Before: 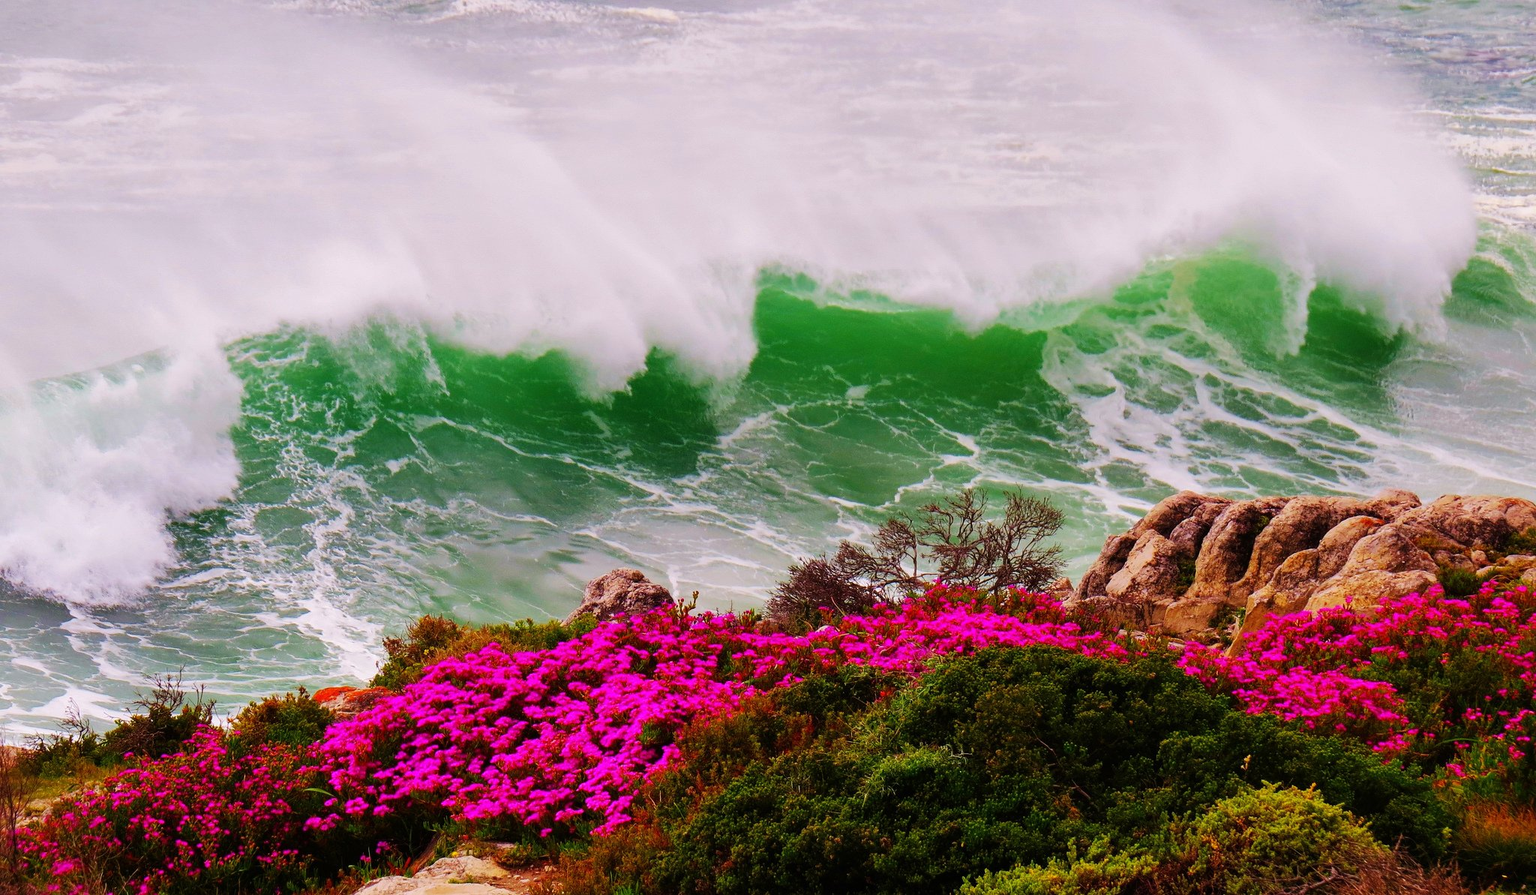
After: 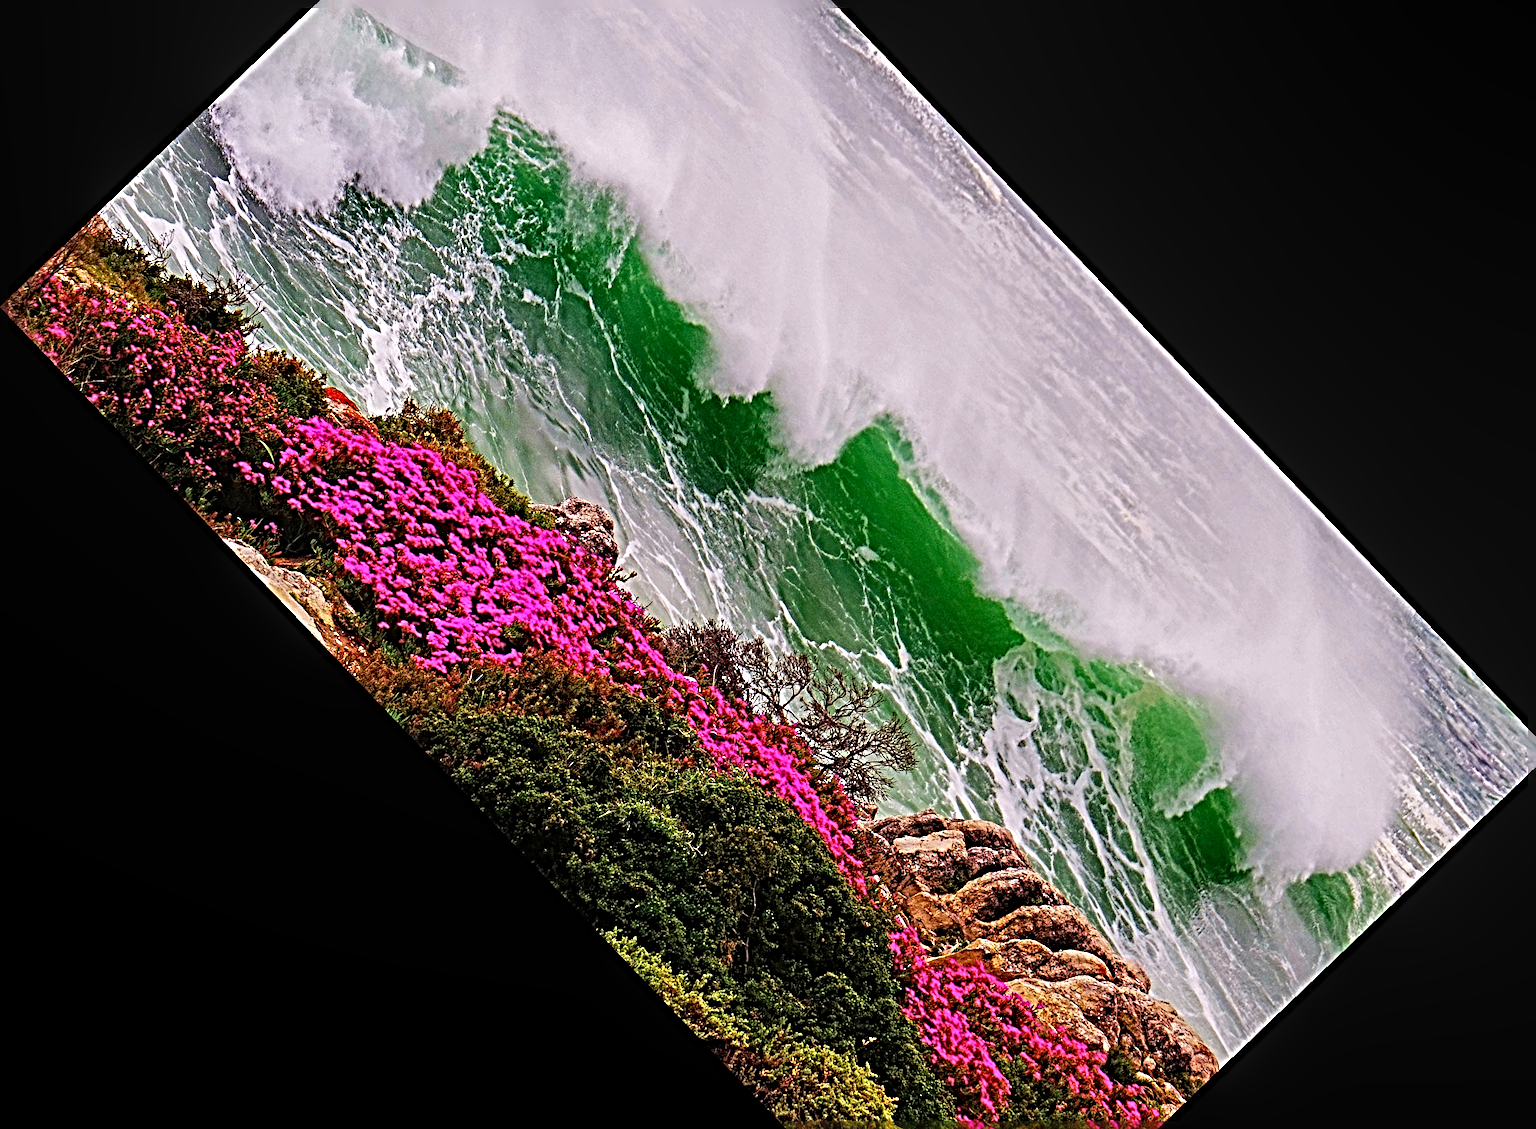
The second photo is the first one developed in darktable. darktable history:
local contrast: detail 130%
sharpen: radius 6.3, amount 1.8, threshold 0
crop and rotate: angle -46.26°, top 16.234%, right 0.912%, bottom 11.704%
